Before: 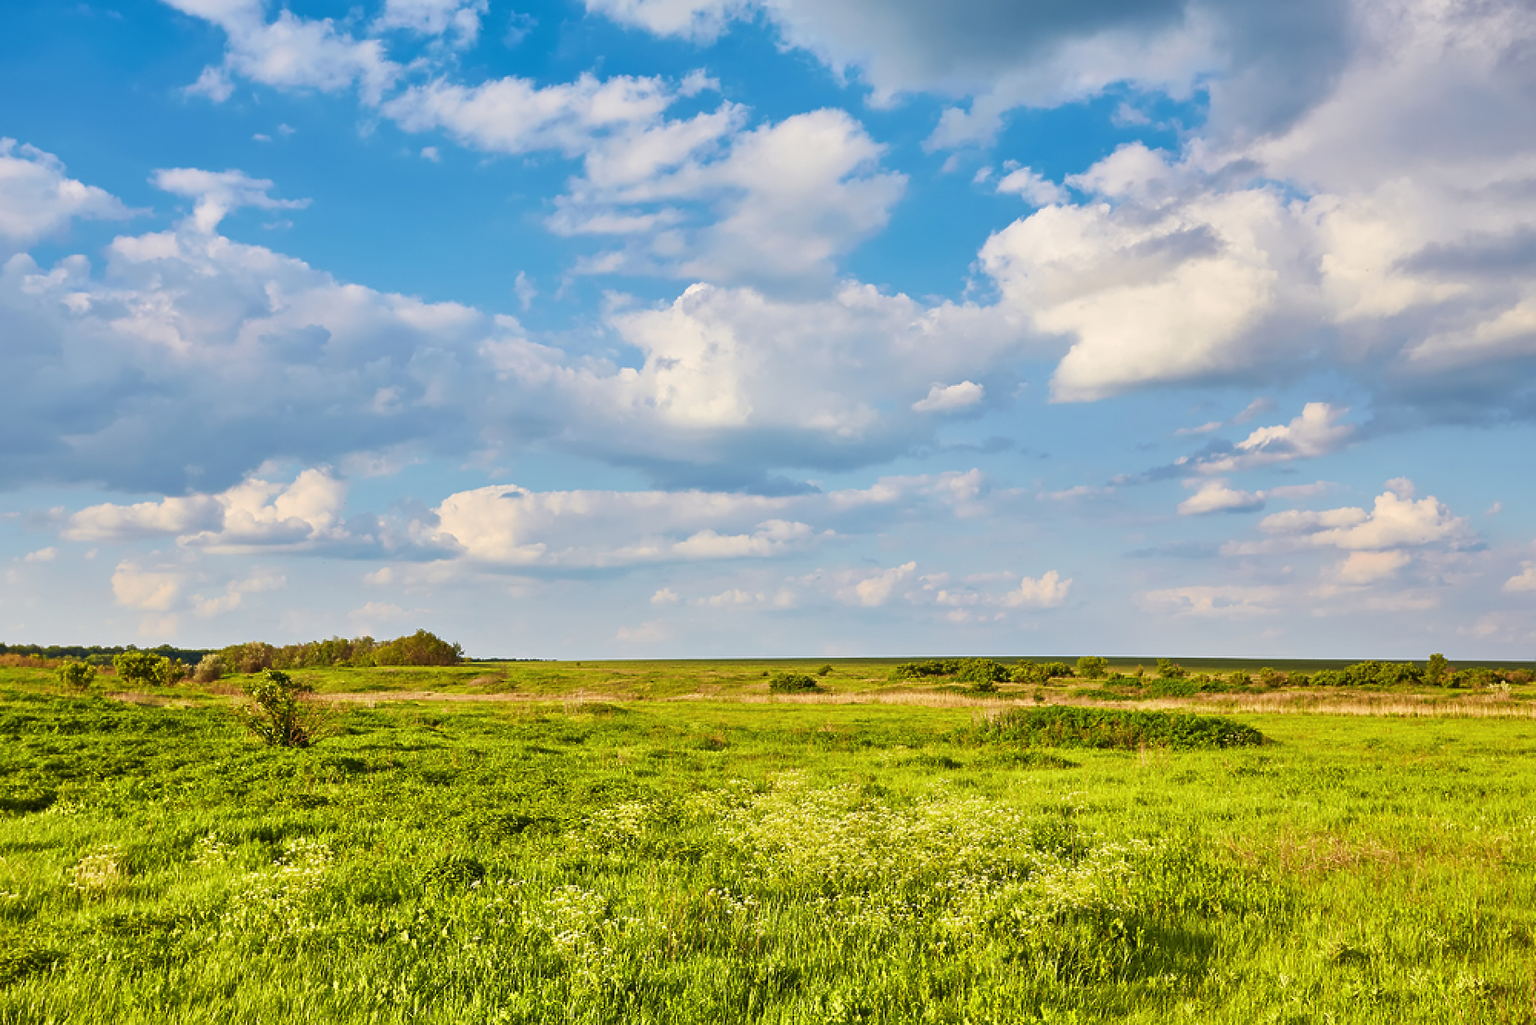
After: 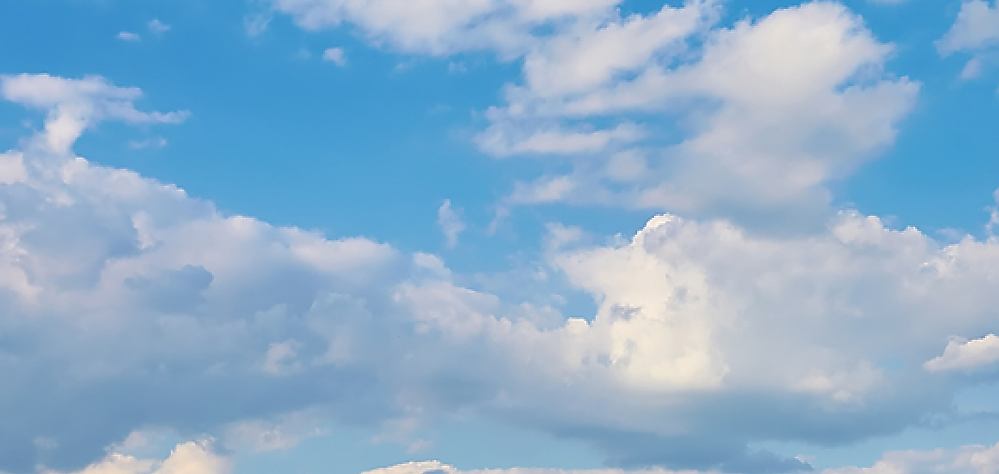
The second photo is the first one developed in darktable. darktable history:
sharpen: radius 1.354, amount 1.261, threshold 0.719
crop: left 10.229%, top 10.541%, right 36.593%, bottom 51.598%
